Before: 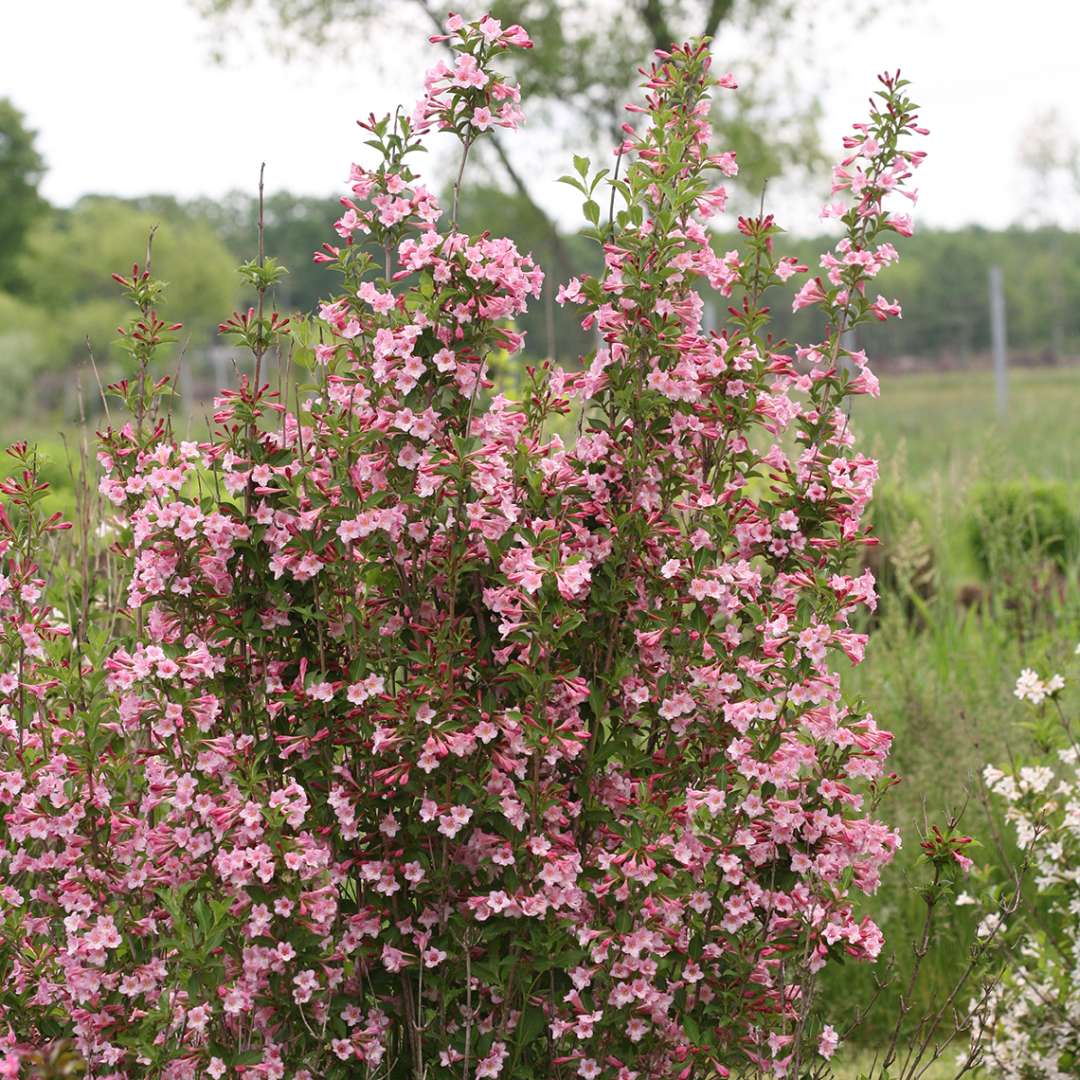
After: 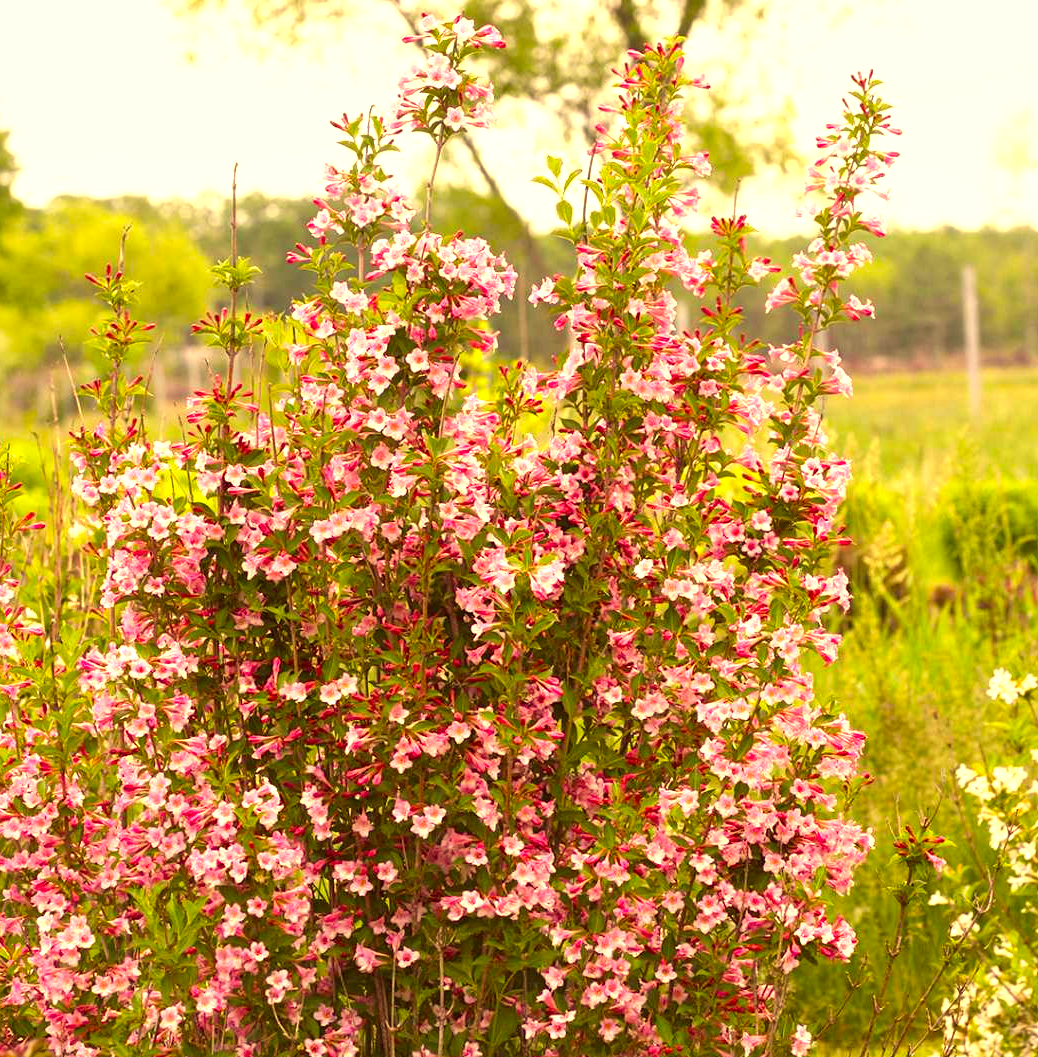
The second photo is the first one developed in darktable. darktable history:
crop and rotate: left 2.516%, right 1.295%, bottom 2.046%
exposure: black level correction 0, exposure 0.952 EV, compensate exposure bias true, compensate highlight preservation false
color balance rgb: perceptual saturation grading › global saturation 29.823%
local contrast: mode bilateral grid, contrast 20, coarseness 50, detail 119%, midtone range 0.2
color correction: highlights a* 9.78, highlights b* 38.62, shadows a* 14.7, shadows b* 3.22
